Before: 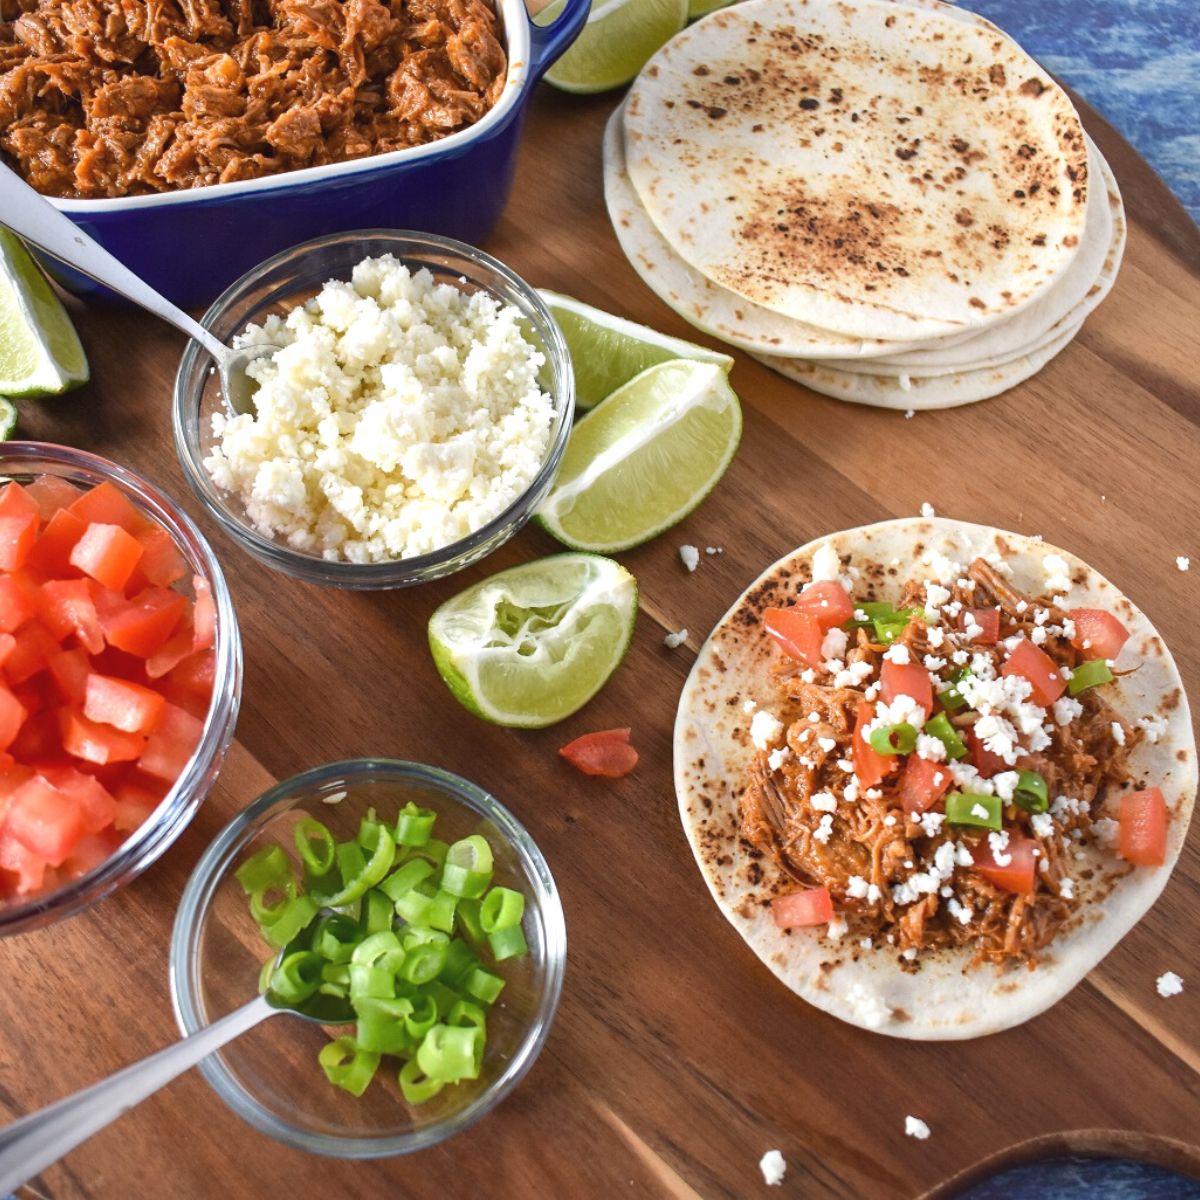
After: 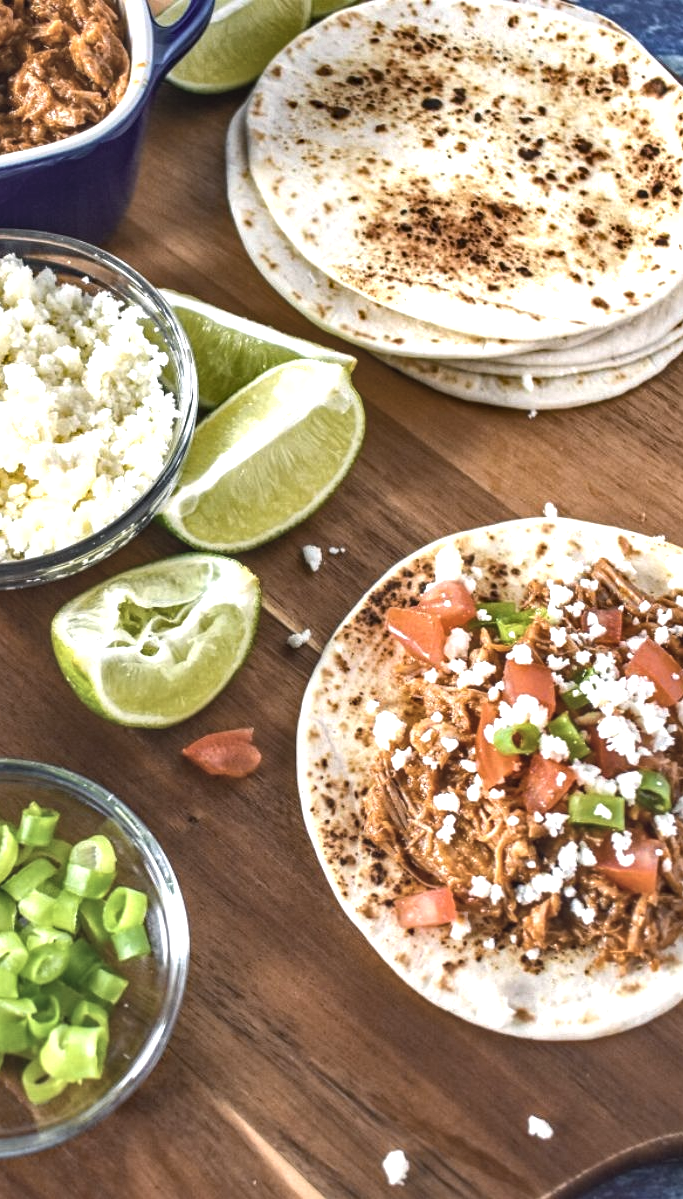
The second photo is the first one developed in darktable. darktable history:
crop: left 31.482%, top 0.01%, right 11.572%
local contrast: detail 150%
shadows and highlights: low approximation 0.01, soften with gaussian
haze removal: strength 0.294, distance 0.256, compatibility mode true, adaptive false
sharpen: radius 2.91, amount 0.864, threshold 47.237
contrast brightness saturation: contrast -0.268, saturation -0.422
exposure: black level correction 0, exposure 0.498 EV, compensate highlight preservation false
color balance rgb: power › chroma 0.478%, power › hue 214.93°, perceptual saturation grading › global saturation 17.293%, perceptual brilliance grading › highlights 13.495%, perceptual brilliance grading › mid-tones 7.716%, perceptual brilliance grading › shadows -16.894%
